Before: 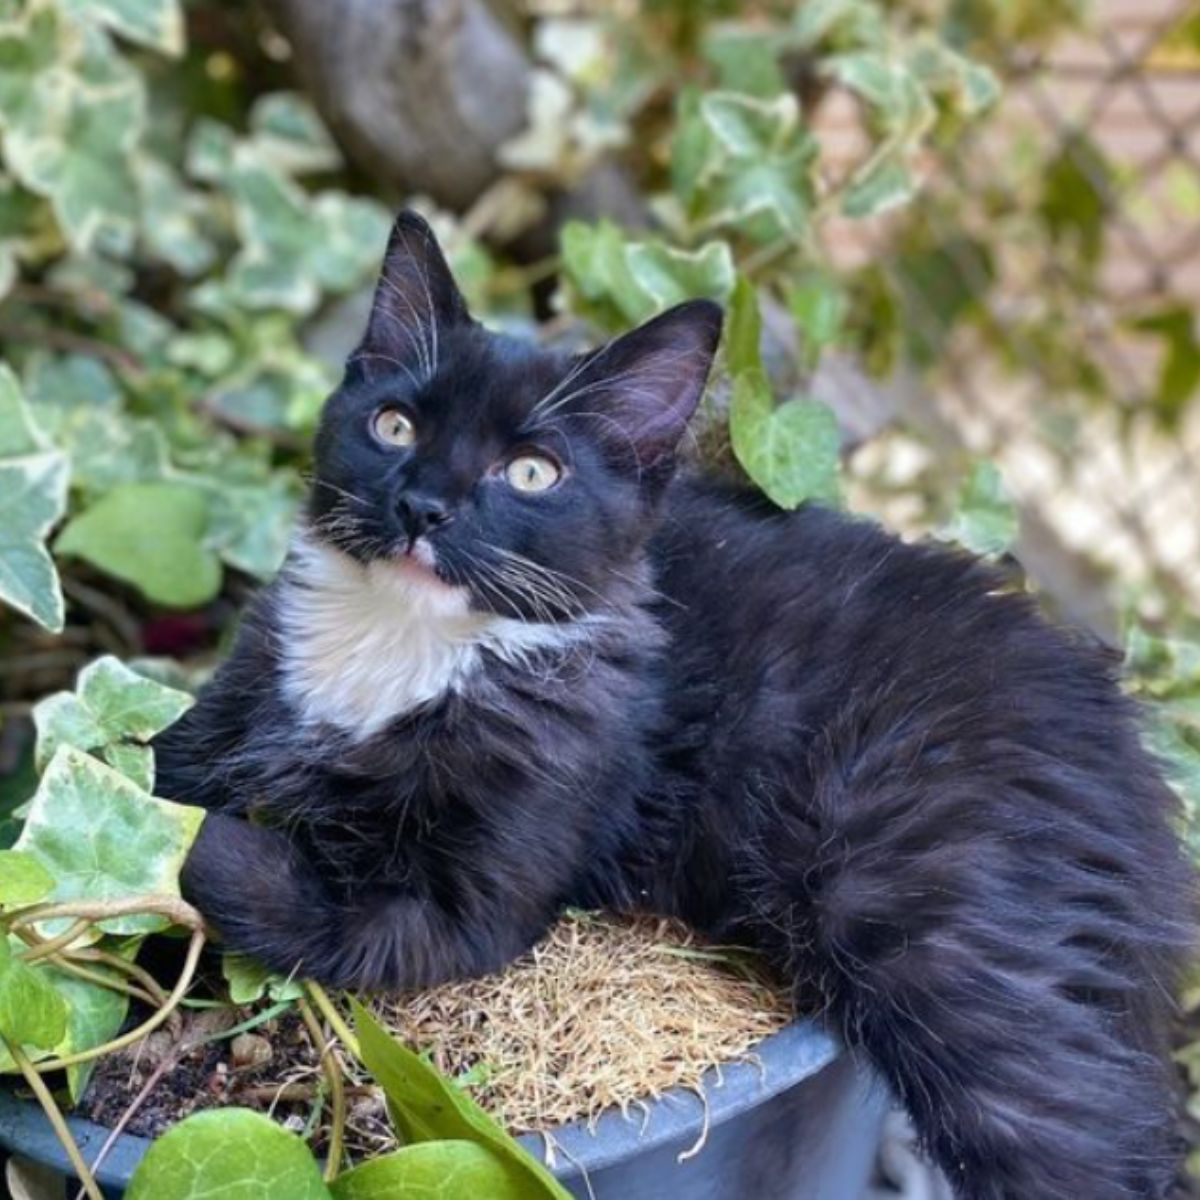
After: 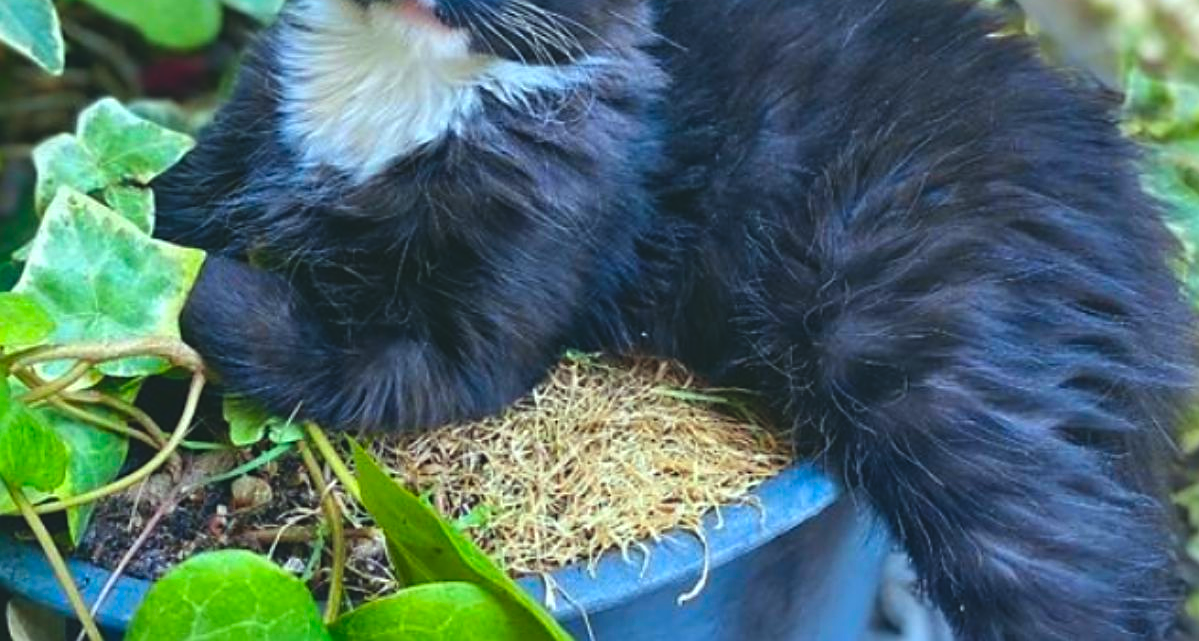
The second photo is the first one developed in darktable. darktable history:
exposure: black level correction -0.015, compensate exposure bias true, compensate highlight preservation false
color correction: highlights a* -7.59, highlights b* 1.4, shadows a* -3.4, saturation 1.44
contrast brightness saturation: saturation 0.097
tone equalizer: edges refinement/feathering 500, mask exposure compensation -1.57 EV, preserve details no
crop and rotate: top 46.535%, right 0.022%
local contrast: mode bilateral grid, contrast 21, coarseness 50, detail 119%, midtone range 0.2
sharpen: amount 0.497
